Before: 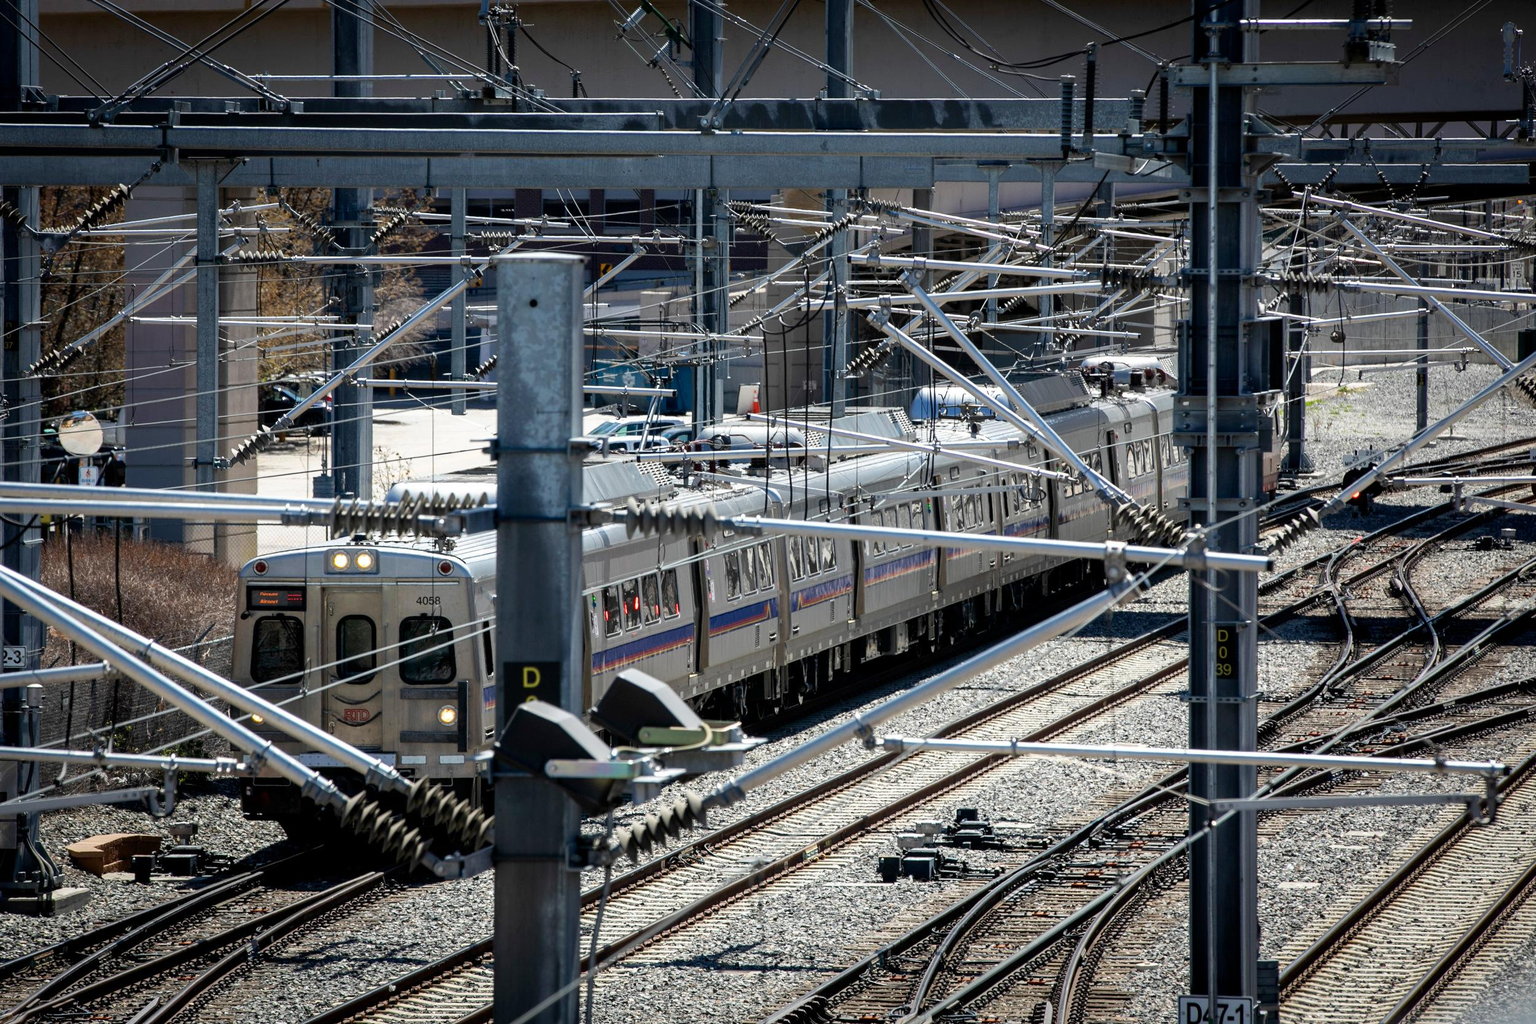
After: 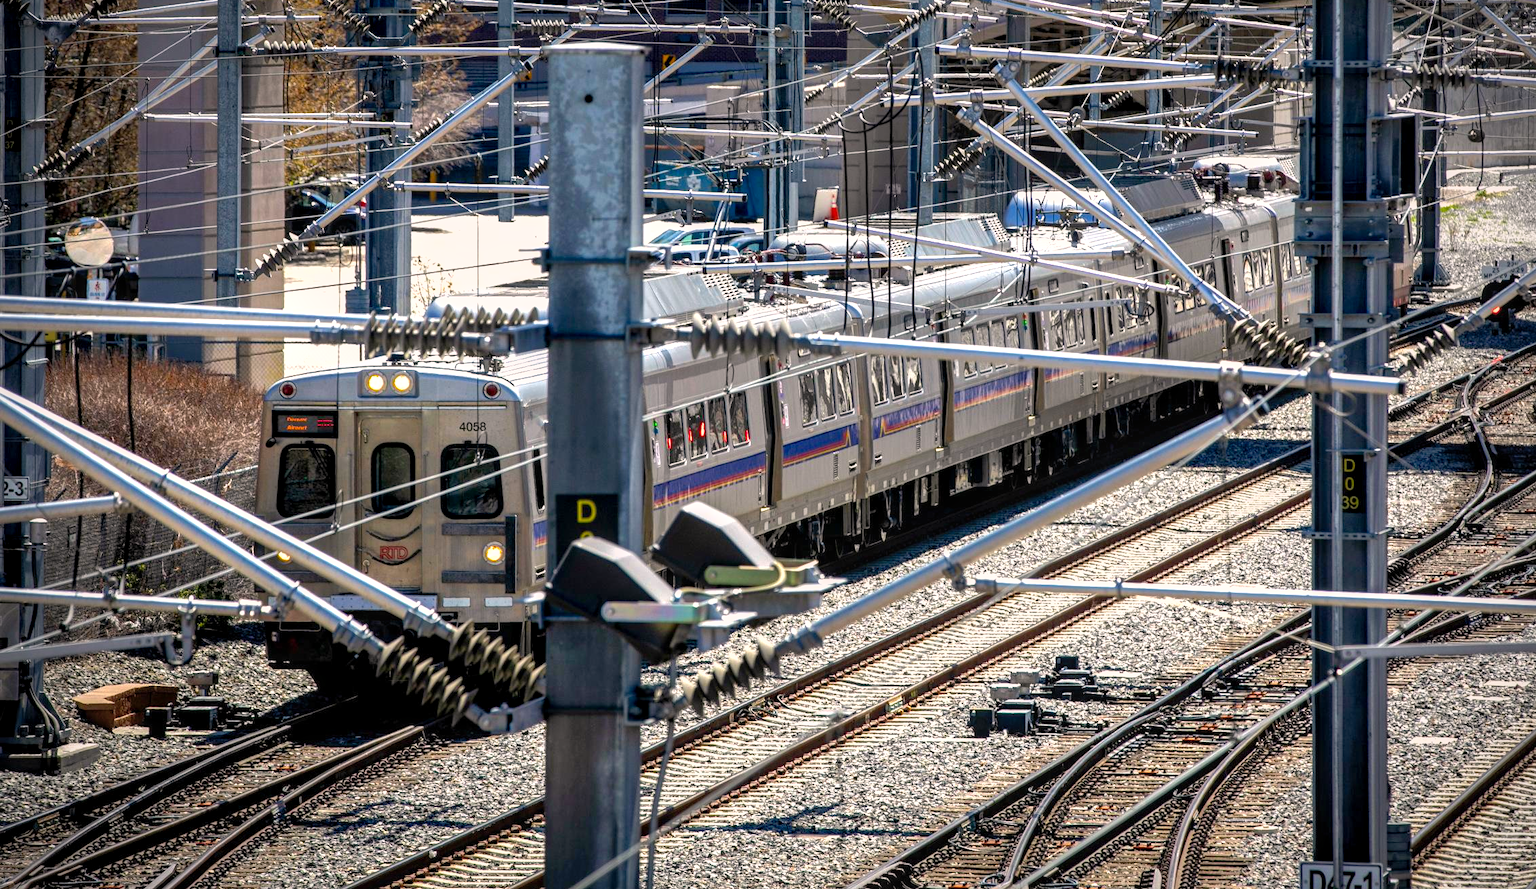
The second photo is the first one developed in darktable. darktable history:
shadows and highlights: on, module defaults
color correction: highlights a* 5.75, highlights b* 4.88
exposure: exposure 0.376 EV, compensate highlight preservation false
local contrast: on, module defaults
color balance rgb: perceptual saturation grading › global saturation 36.265%, contrast 5.679%
vignetting: on, module defaults
crop: top 20.917%, right 9.346%, bottom 0.286%
